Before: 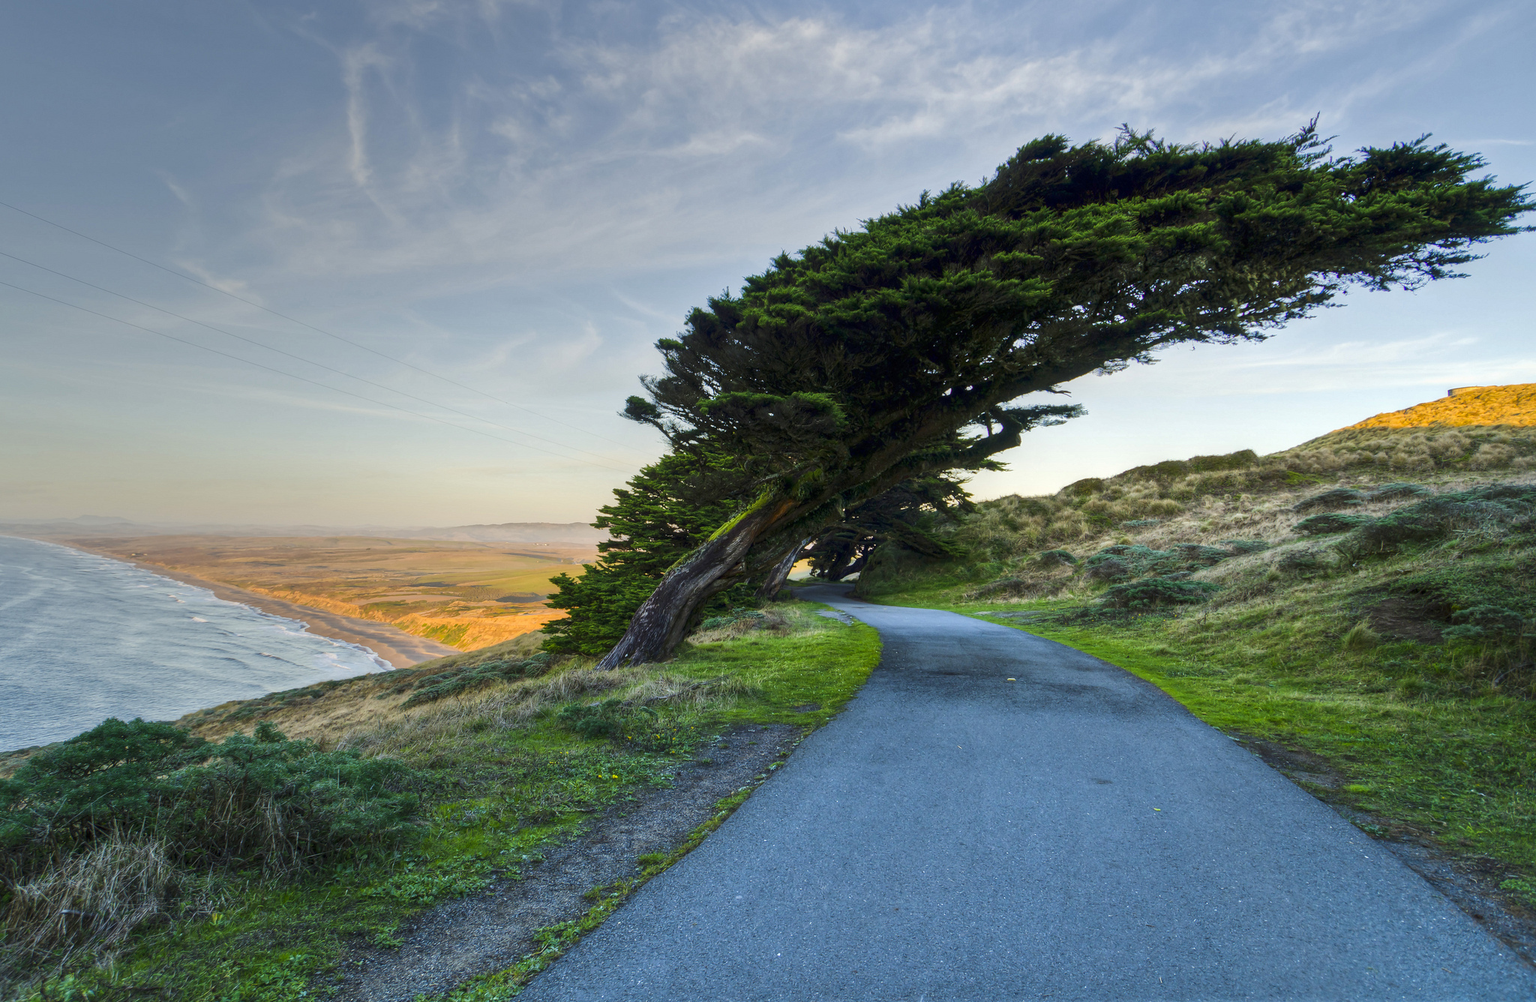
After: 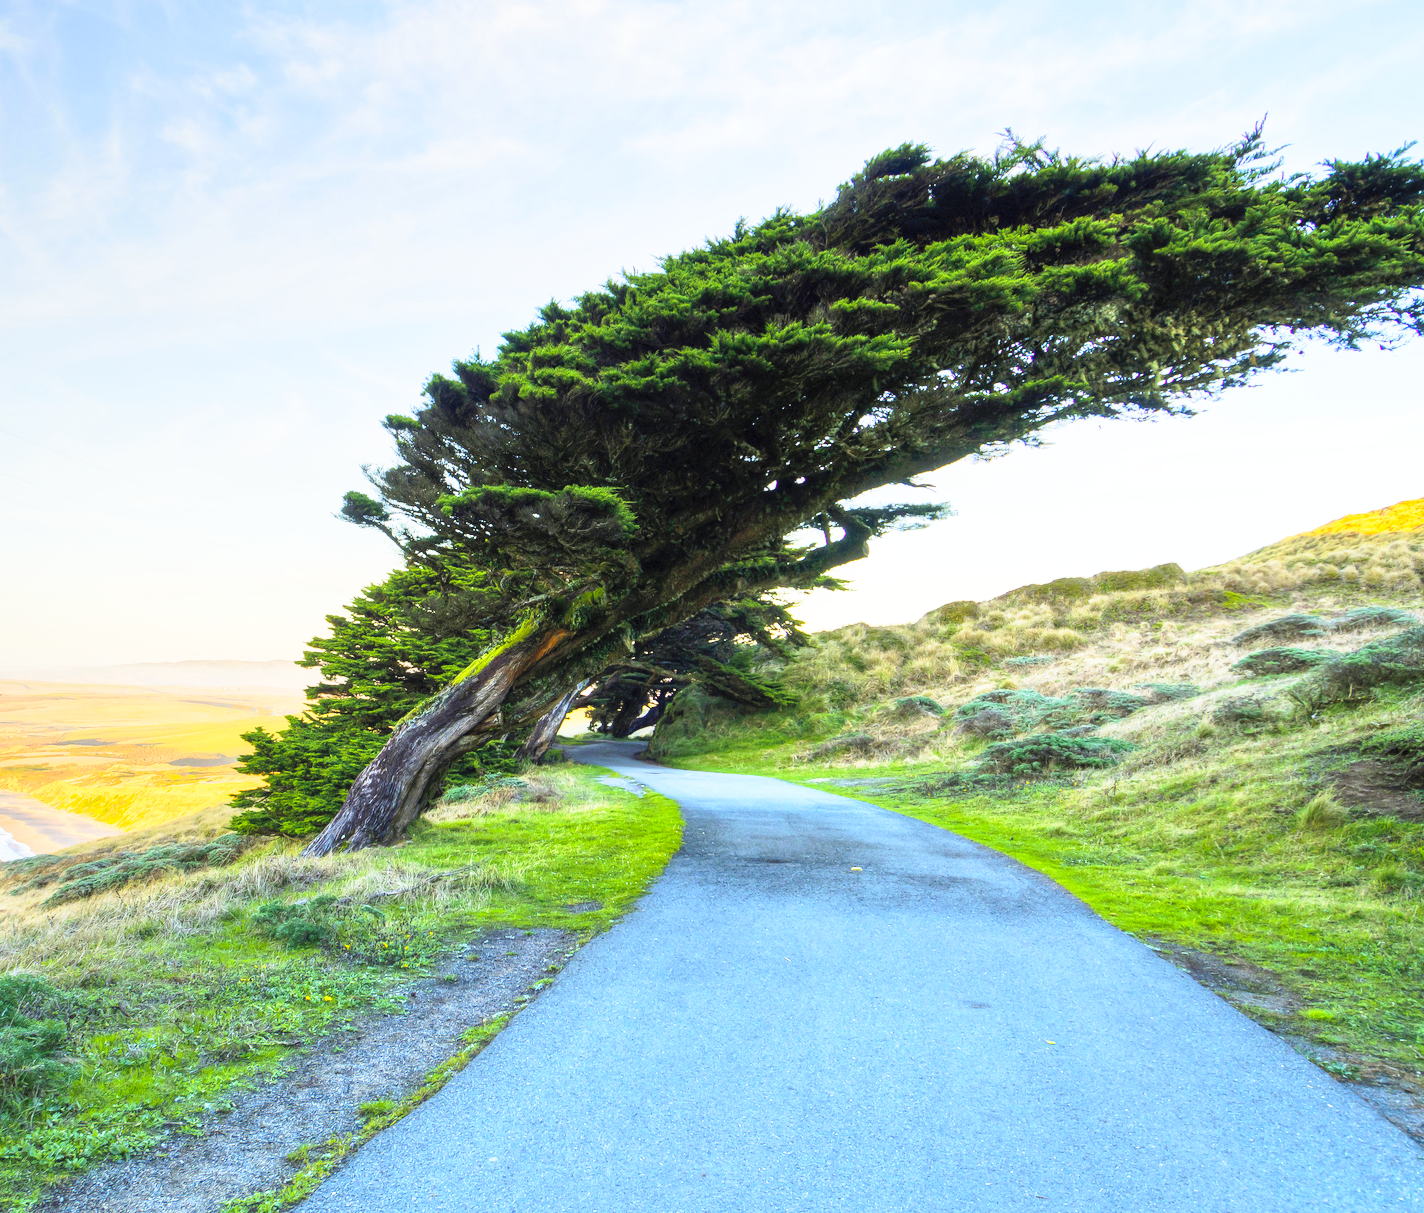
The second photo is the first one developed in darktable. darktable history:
crop and rotate: left 24.034%, top 2.838%, right 6.406%, bottom 6.299%
contrast brightness saturation: contrast 0.1, brightness 0.3, saturation 0.14
base curve: curves: ch0 [(0, 0) (0.012, 0.01) (0.073, 0.168) (0.31, 0.711) (0.645, 0.957) (1, 1)], preserve colors none
